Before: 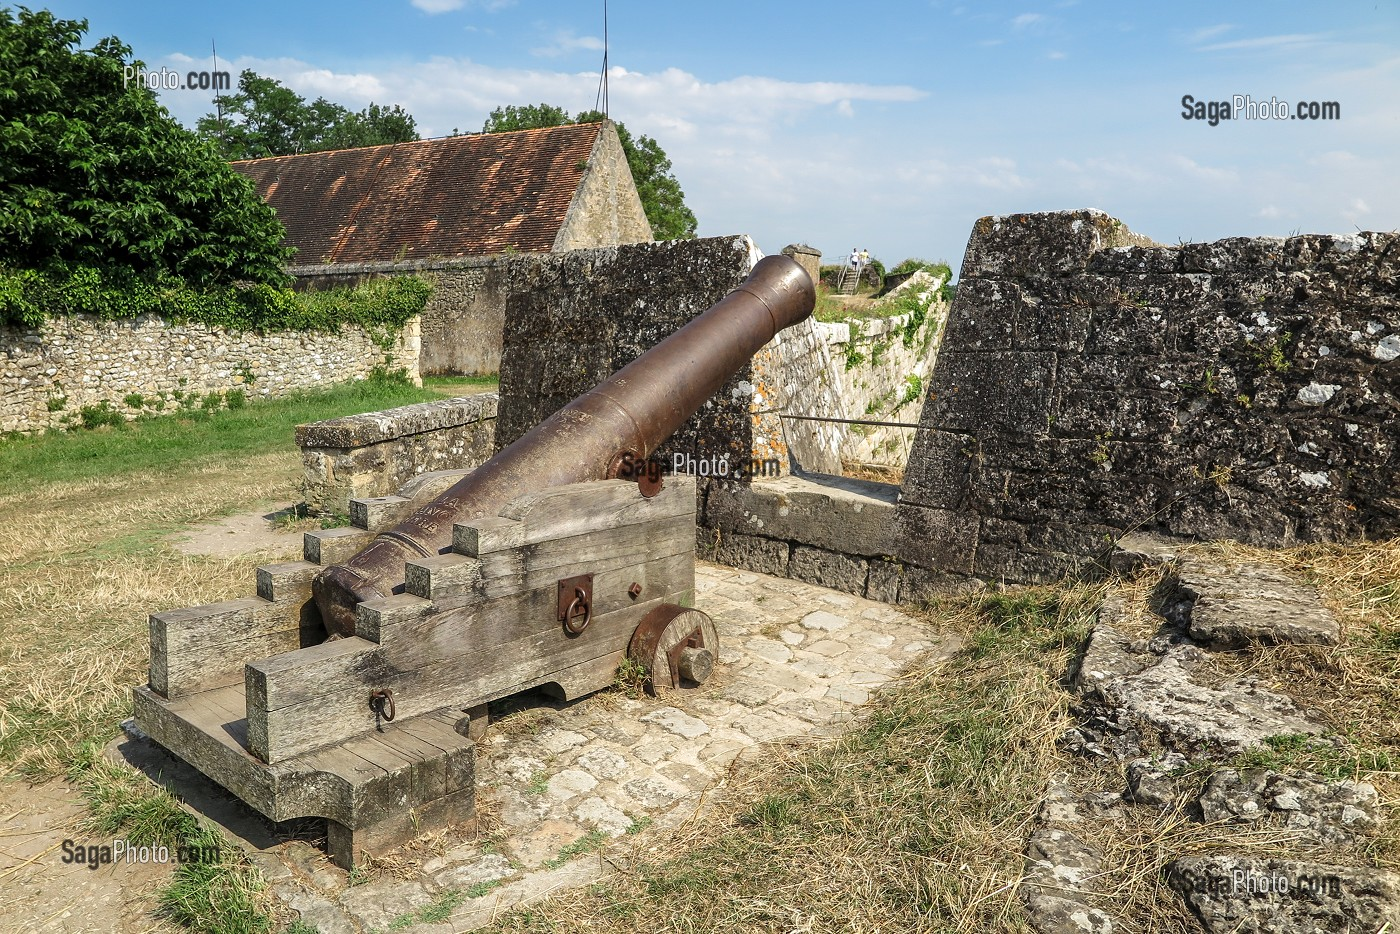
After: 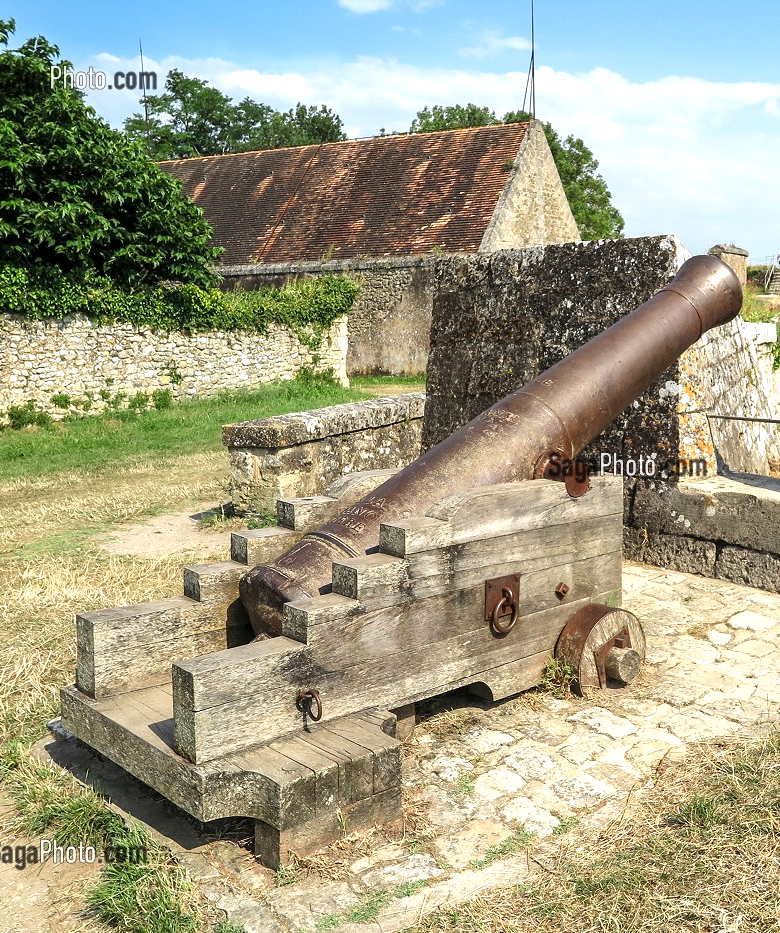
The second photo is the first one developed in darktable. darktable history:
crop: left 5.252%, right 39.017%
levels: levels [0, 0.43, 0.859]
